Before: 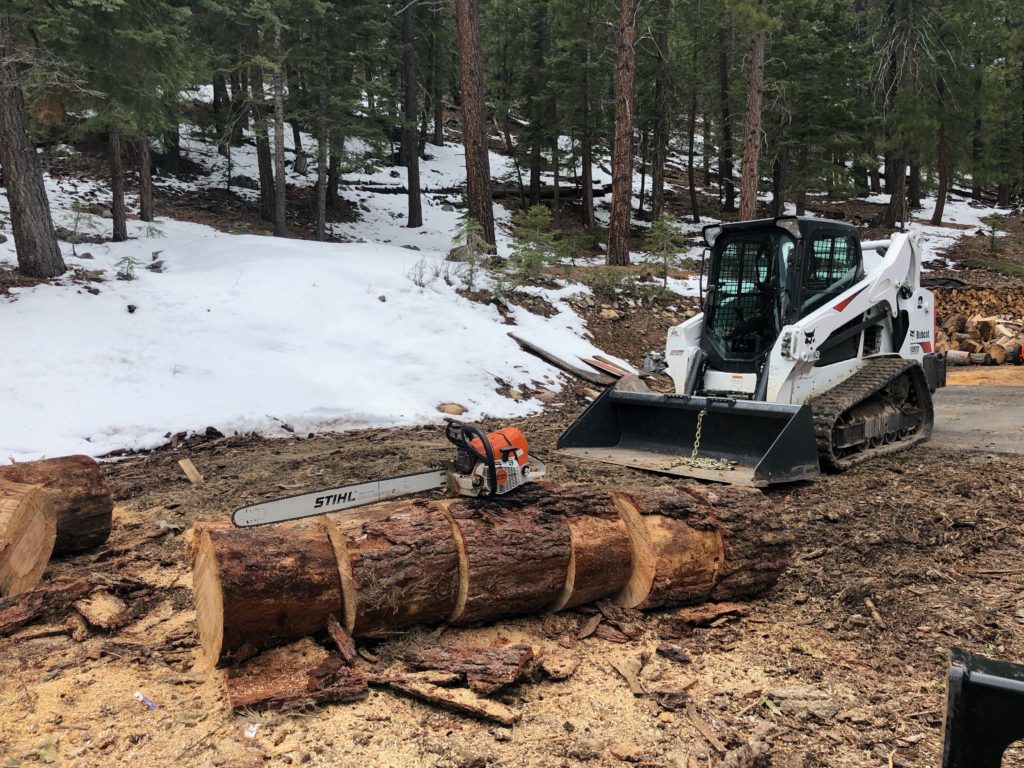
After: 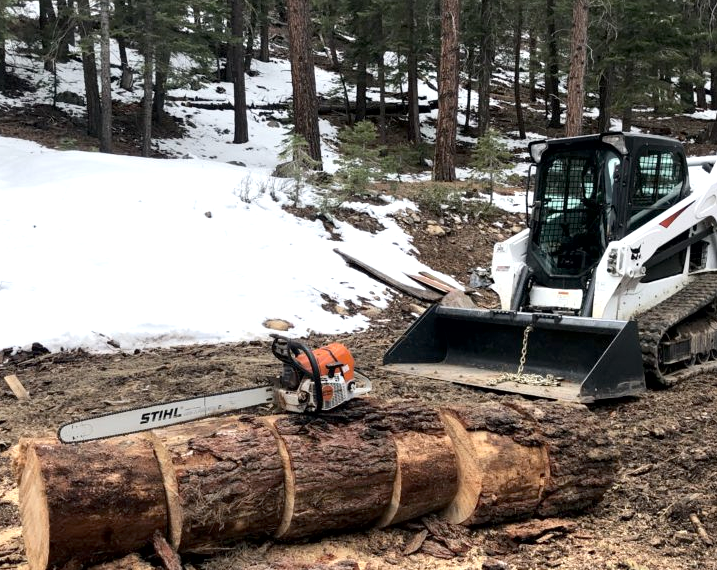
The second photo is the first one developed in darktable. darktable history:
exposure: exposure 0.564 EV, compensate exposure bias true, compensate highlight preservation false
crop and rotate: left 17.028%, top 10.941%, right 12.888%, bottom 14.738%
contrast brightness saturation: contrast 0.065, brightness -0.012, saturation -0.215
